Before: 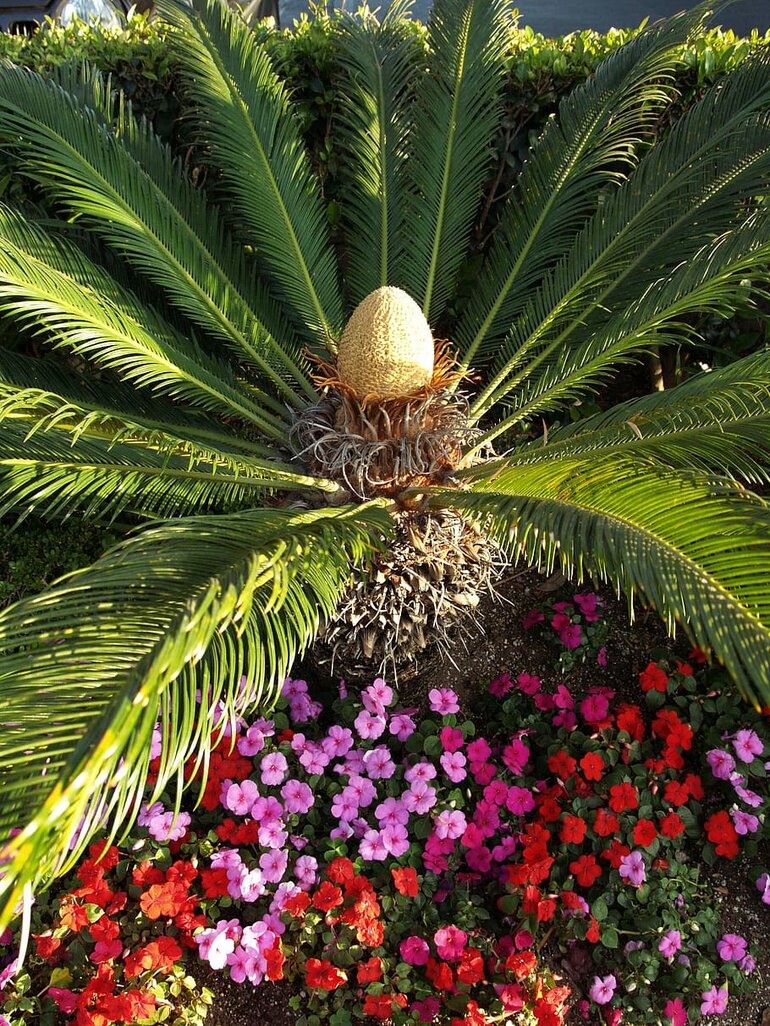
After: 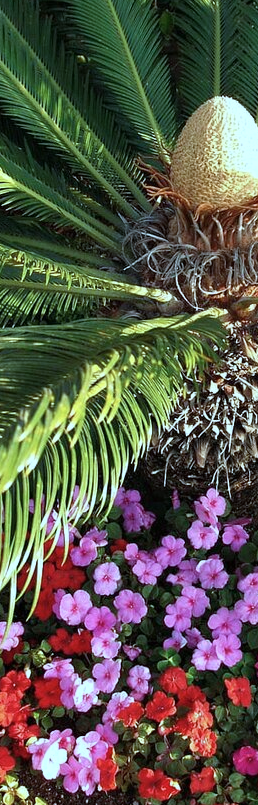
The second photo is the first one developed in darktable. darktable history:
crop and rotate: left 21.77%, top 18.528%, right 44.676%, bottom 2.997%
color correction: highlights a* -9.73, highlights b* -21.22
